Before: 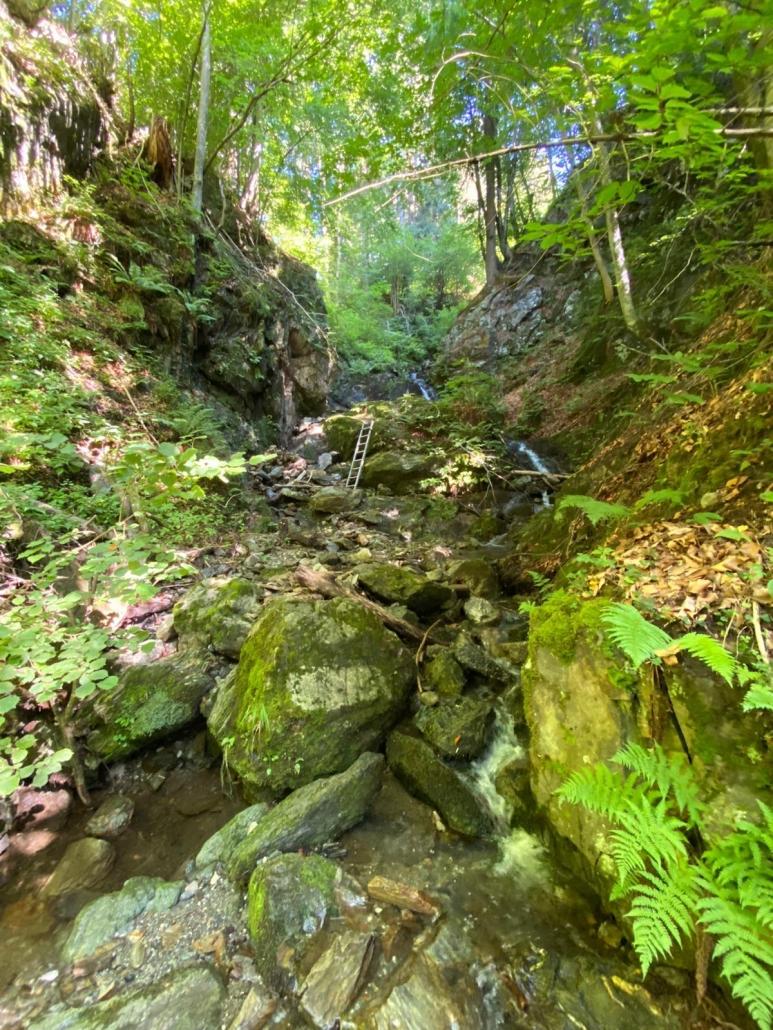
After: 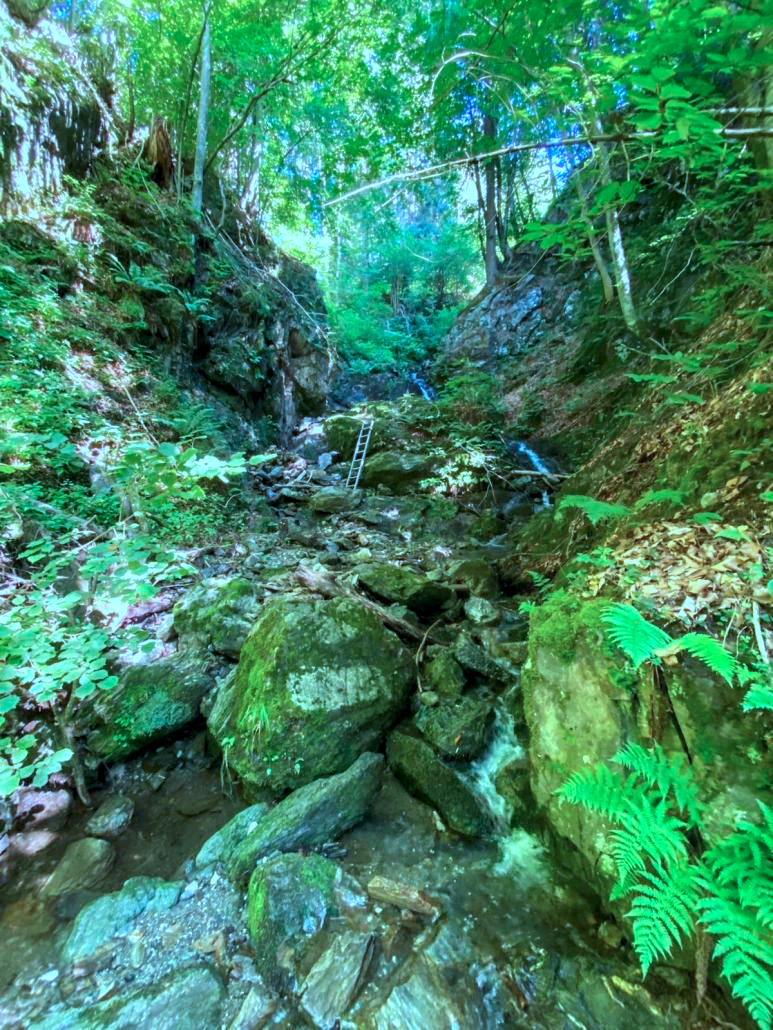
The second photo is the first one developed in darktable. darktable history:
local contrast: on, module defaults
color calibration: illuminant custom, x 0.432, y 0.395, temperature 3098 K
